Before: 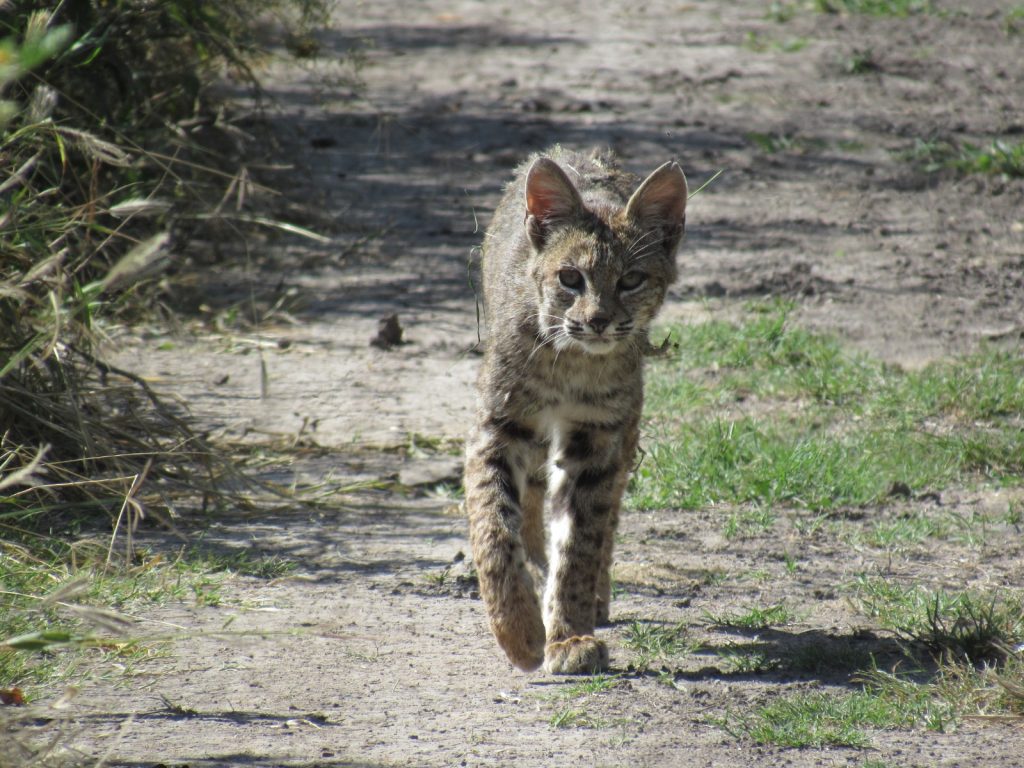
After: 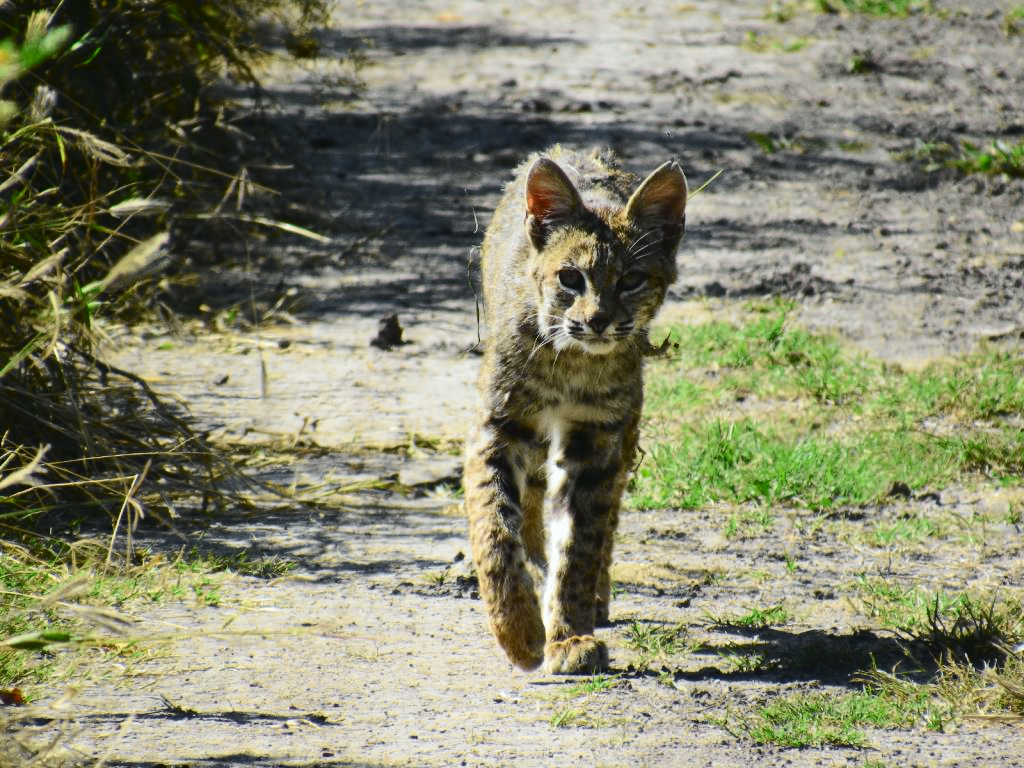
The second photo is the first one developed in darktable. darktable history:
exposure: exposure 0.3 EV, compensate highlight preservation false
tone curve: curves: ch0 [(0, 0.03) (0.113, 0.087) (0.207, 0.184) (0.515, 0.612) (0.712, 0.793) (1, 0.946)]; ch1 [(0, 0) (0.172, 0.123) (0.317, 0.279) (0.414, 0.382) (0.476, 0.479) (0.505, 0.498) (0.534, 0.534) (0.621, 0.65) (0.709, 0.764) (1, 1)]; ch2 [(0, 0) (0.411, 0.424) (0.505, 0.505) (0.521, 0.524) (0.537, 0.57) (0.65, 0.699) (1, 1)], color space Lab, independent channels, preserve colors none
white balance: red 1, blue 1
contrast brightness saturation: contrast 0.07, brightness -0.13, saturation 0.06
